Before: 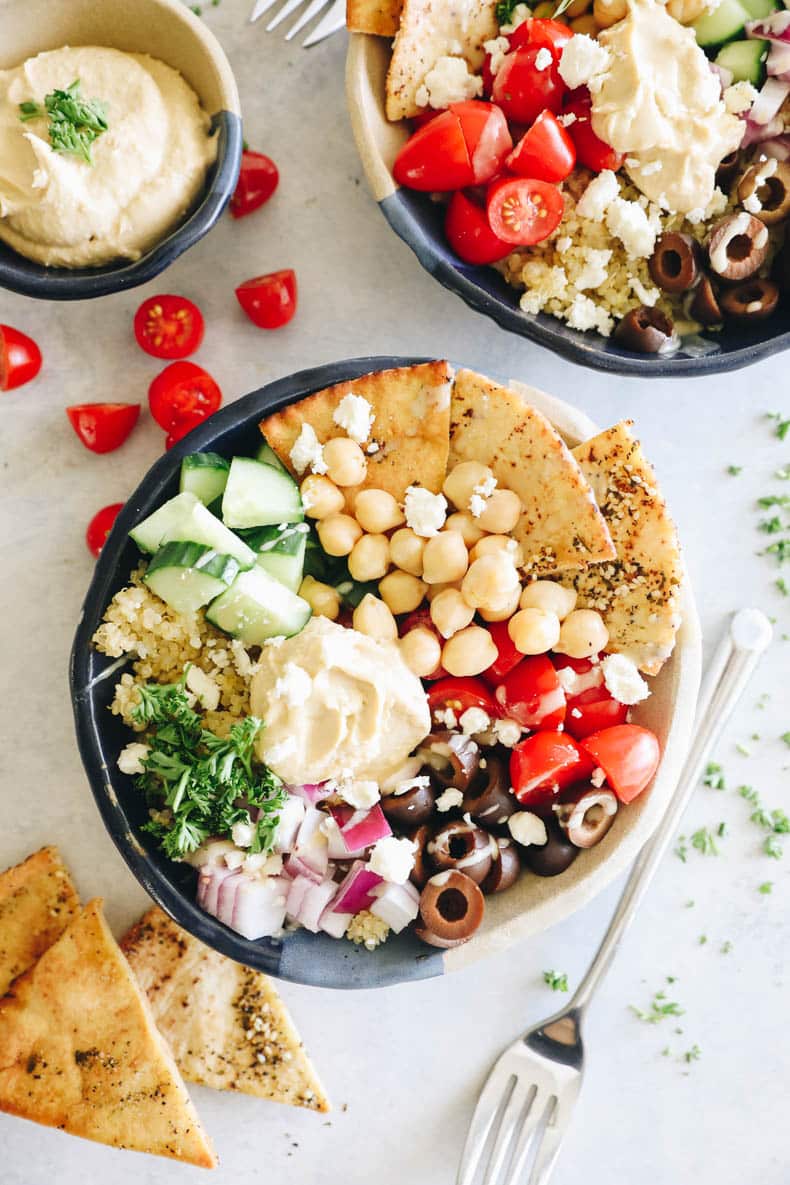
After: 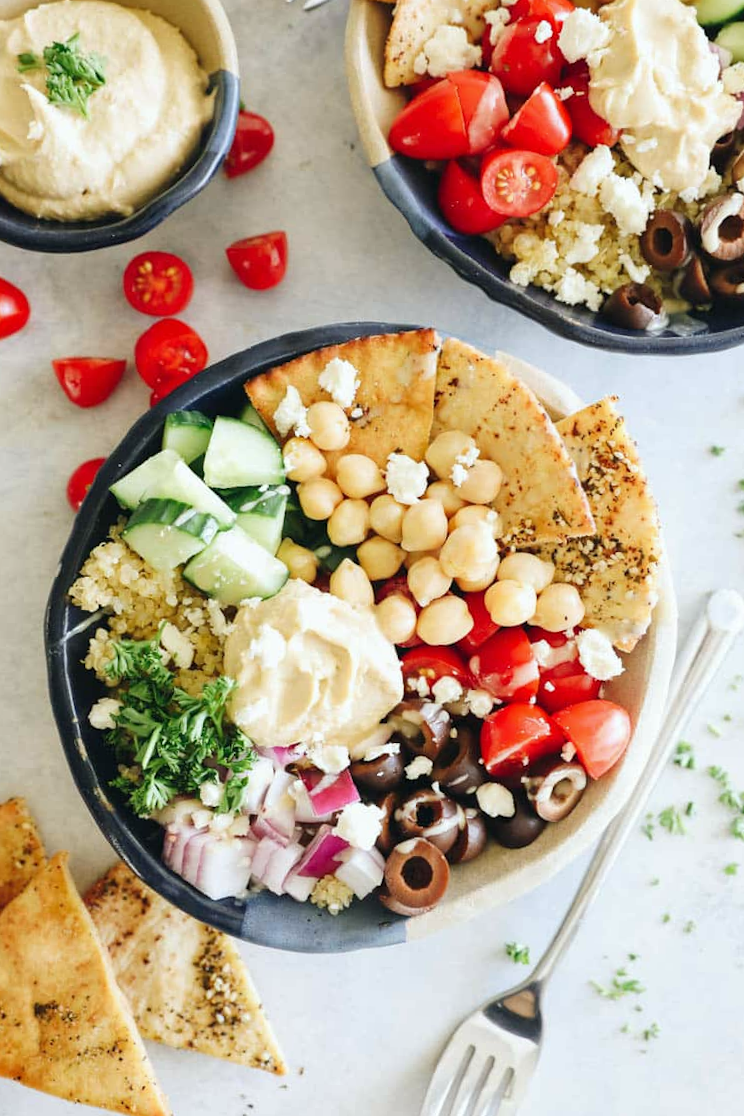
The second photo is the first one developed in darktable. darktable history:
crop and rotate: angle -2.38°
white balance: red 0.978, blue 0.999
